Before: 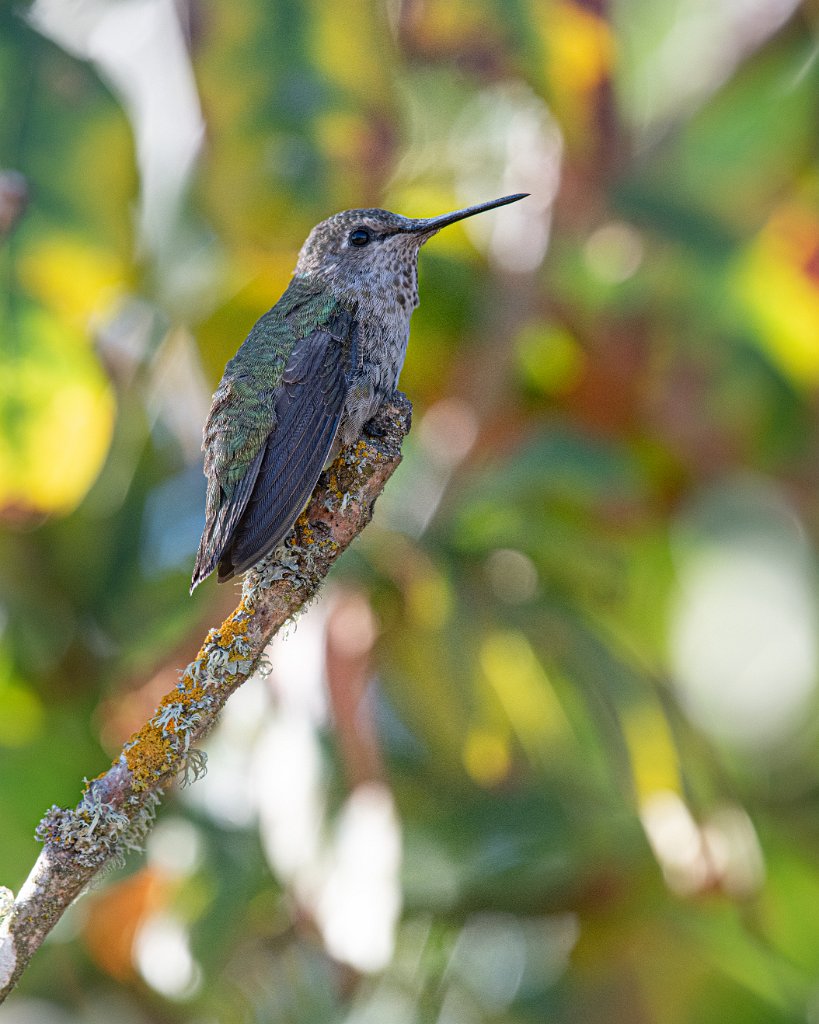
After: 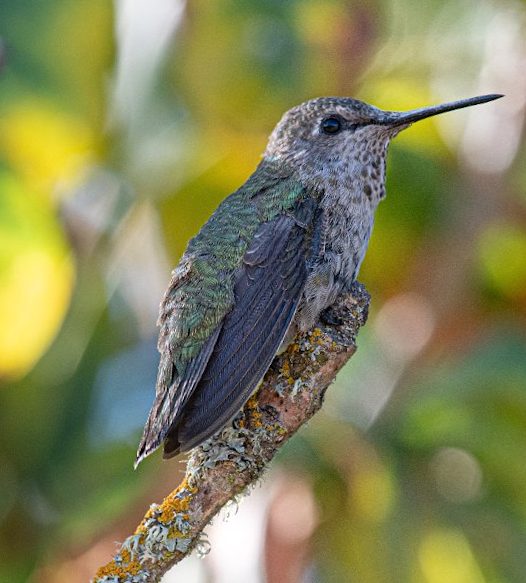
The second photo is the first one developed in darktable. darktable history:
crop and rotate: angle -4.48°, left 2.041%, top 6.993%, right 27.66%, bottom 30.664%
shadows and highlights: shadows 12.8, white point adjustment 1.19, soften with gaussian
